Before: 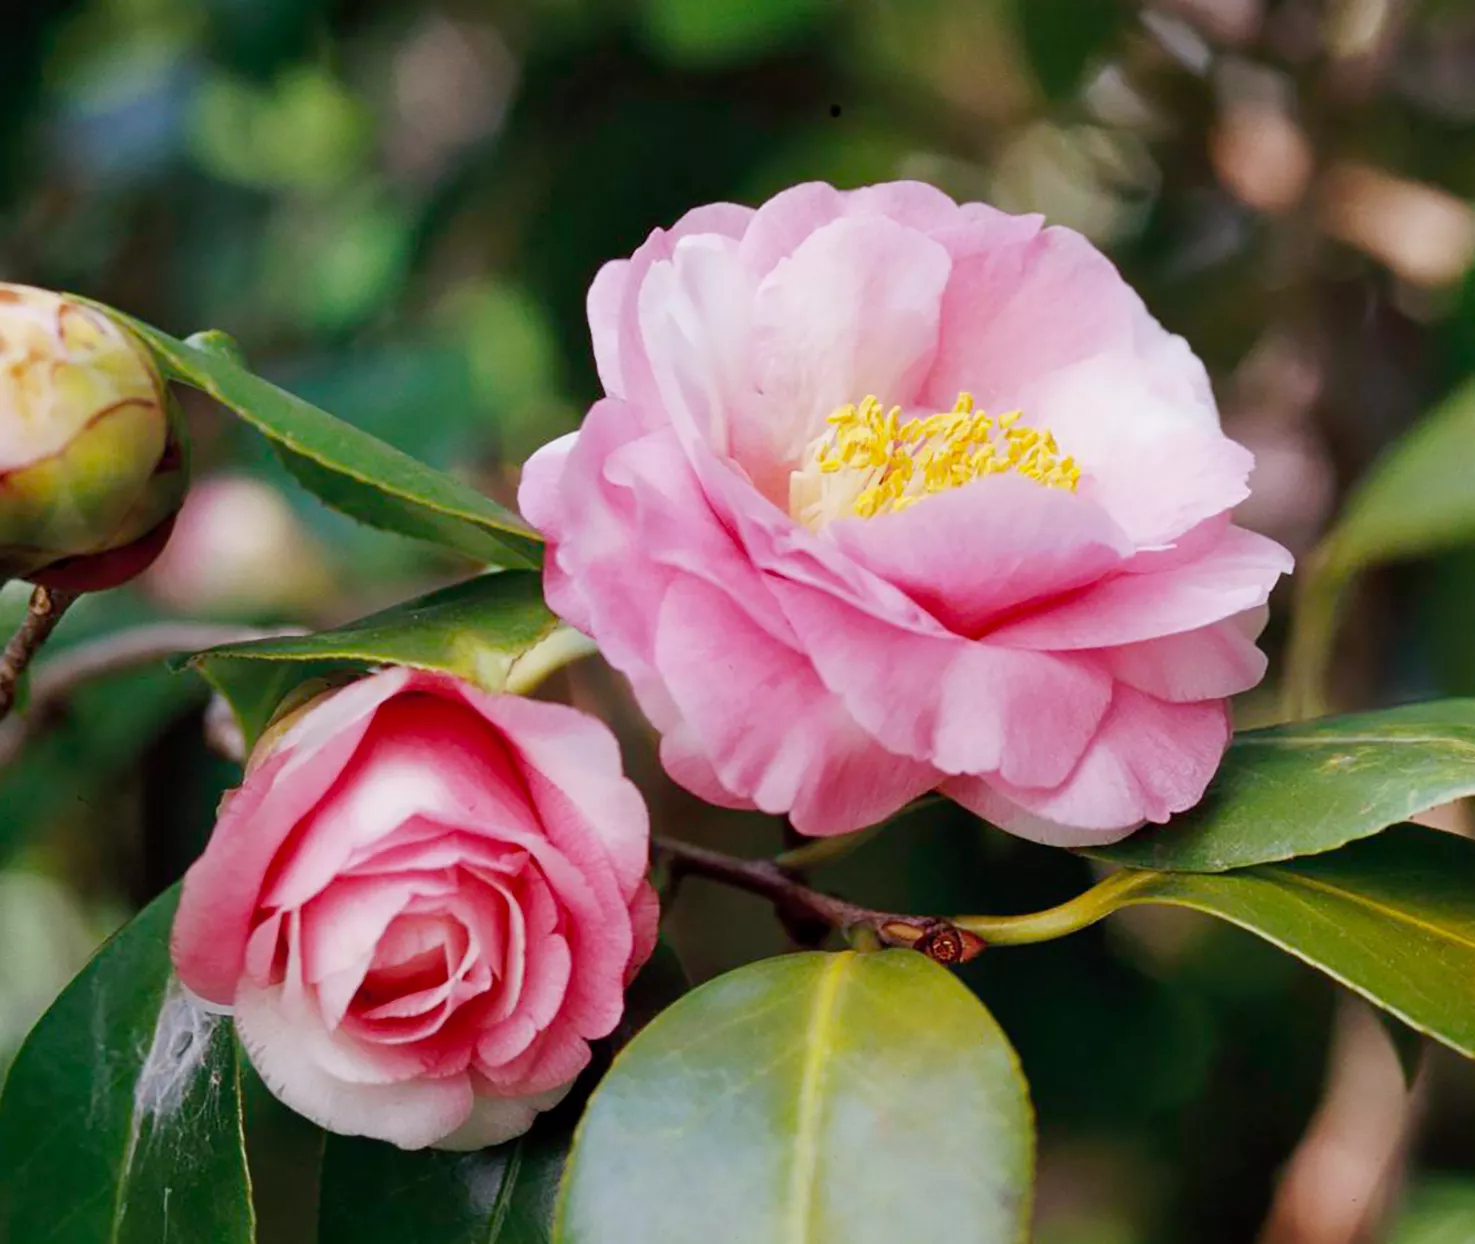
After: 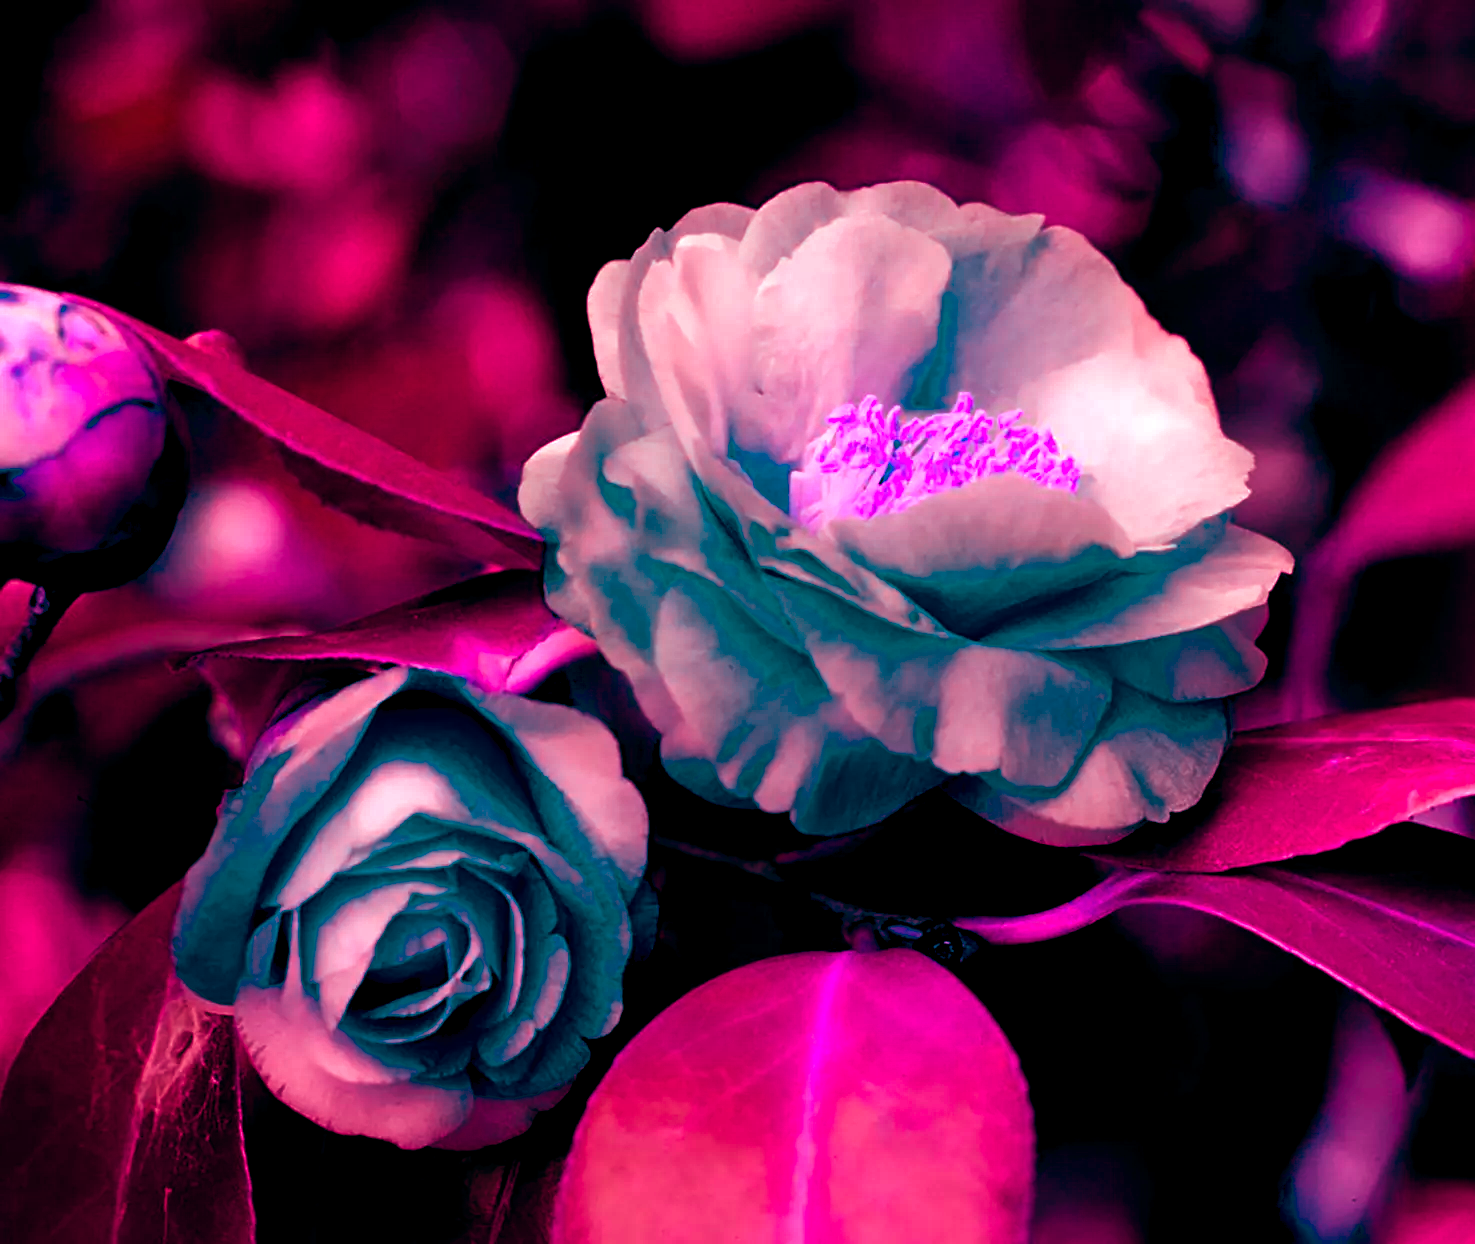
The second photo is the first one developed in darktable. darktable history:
color balance rgb: shadows lift › luminance -18.76%, shadows lift › chroma 35.44%, power › luminance -3.76%, power › hue 142.17°, highlights gain › chroma 7.5%, highlights gain › hue 184.75°, global offset › luminance -0.52%, global offset › chroma 0.91%, global offset › hue 173.36°, shadows fall-off 300%, white fulcrum 2 EV, highlights fall-off 300%, linear chroma grading › shadows 17.19%, linear chroma grading › highlights 61.12%, linear chroma grading › global chroma 50%, hue shift -150.52°, perceptual brilliance grading › global brilliance 12%, mask middle-gray fulcrum 100%, contrast gray fulcrum 38.43%, contrast 35.15%, saturation formula JzAzBz (2021)
contrast brightness saturation: saturation -0.05
